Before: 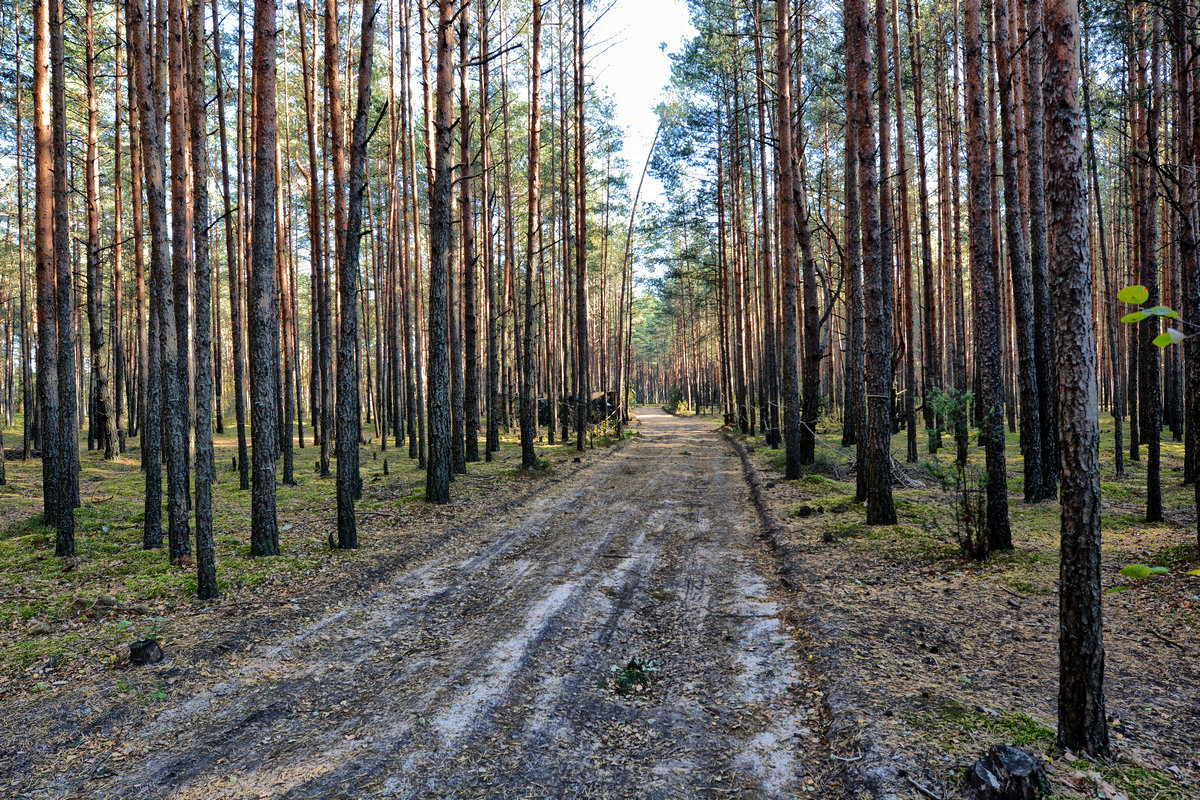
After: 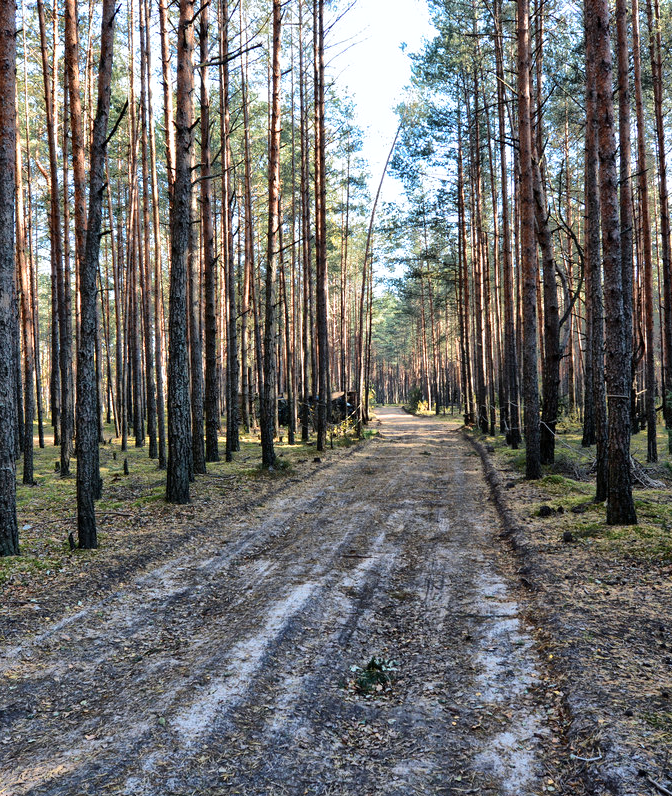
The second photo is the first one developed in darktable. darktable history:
white balance: red 0.983, blue 1.036
color zones: curves: ch0 [(0.018, 0.548) (0.197, 0.654) (0.425, 0.447) (0.605, 0.658) (0.732, 0.579)]; ch1 [(0.105, 0.531) (0.224, 0.531) (0.386, 0.39) (0.618, 0.456) (0.732, 0.456) (0.956, 0.421)]; ch2 [(0.039, 0.583) (0.215, 0.465) (0.399, 0.544) (0.465, 0.548) (0.614, 0.447) (0.724, 0.43) (0.882, 0.623) (0.956, 0.632)]
crop: left 21.674%, right 22.086%
